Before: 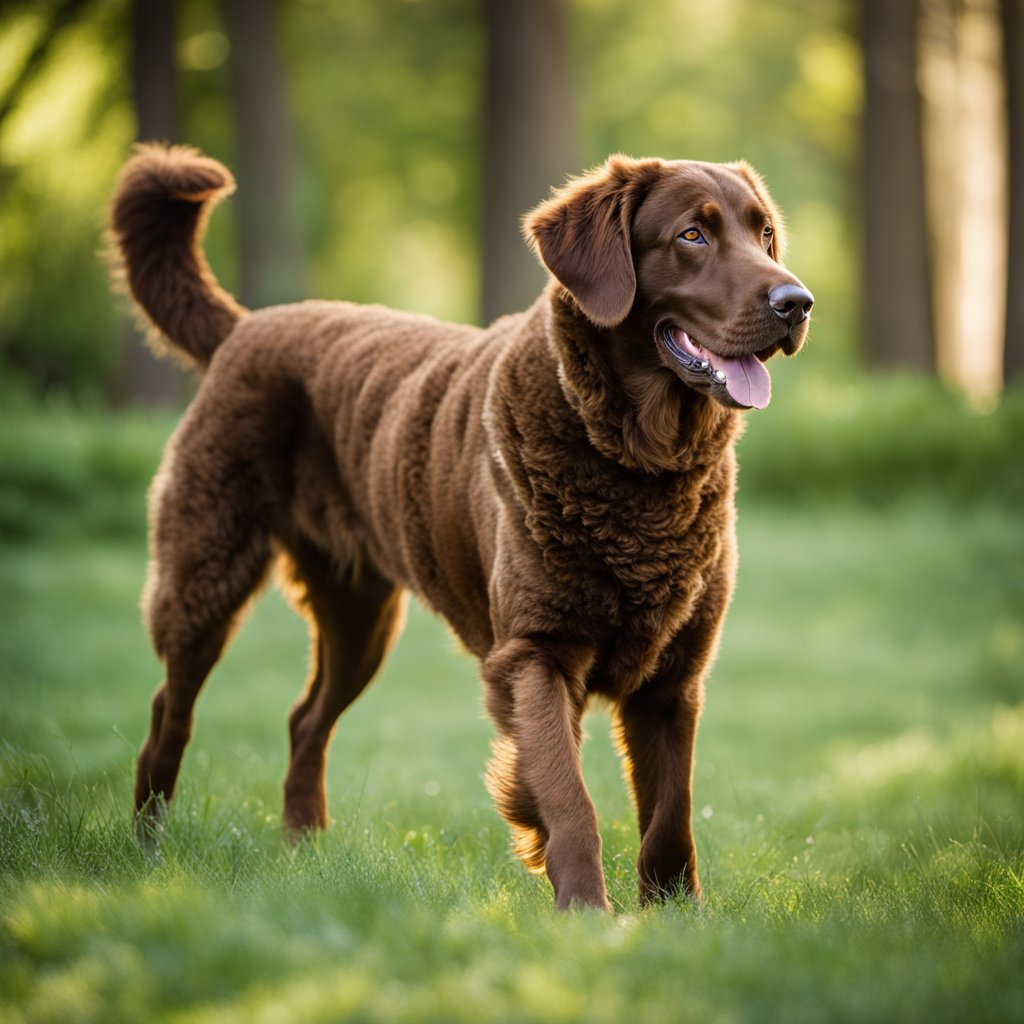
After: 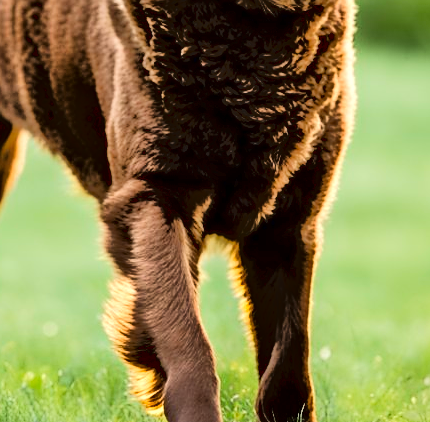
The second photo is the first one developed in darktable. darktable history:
tone curve: curves: ch0 [(0, 0) (0.003, 0.017) (0.011, 0.017) (0.025, 0.017) (0.044, 0.019) (0.069, 0.03) (0.1, 0.046) (0.136, 0.066) (0.177, 0.104) (0.224, 0.151) (0.277, 0.231) (0.335, 0.321) (0.399, 0.454) (0.468, 0.567) (0.543, 0.674) (0.623, 0.763) (0.709, 0.82) (0.801, 0.872) (0.898, 0.934) (1, 1)], color space Lab, linked channels, preserve colors none
contrast brightness saturation: saturation 0.099
sharpen: on, module defaults
contrast equalizer: y [[0.514, 0.573, 0.581, 0.508, 0.5, 0.5], [0.5 ×6], [0.5 ×6], [0 ×6], [0 ×6]]
exposure: black level correction 0.002, compensate exposure bias true, compensate highlight preservation false
haze removal: strength 0.116, distance 0.248, compatibility mode true, adaptive false
tone equalizer: -7 EV -0.605 EV, -6 EV 1.02 EV, -5 EV -0.476 EV, -4 EV 0.426 EV, -3 EV 0.407 EV, -2 EV 0.165 EV, -1 EV -0.139 EV, +0 EV -0.407 EV
crop: left 37.389%, top 44.879%, right 20.55%, bottom 13.855%
